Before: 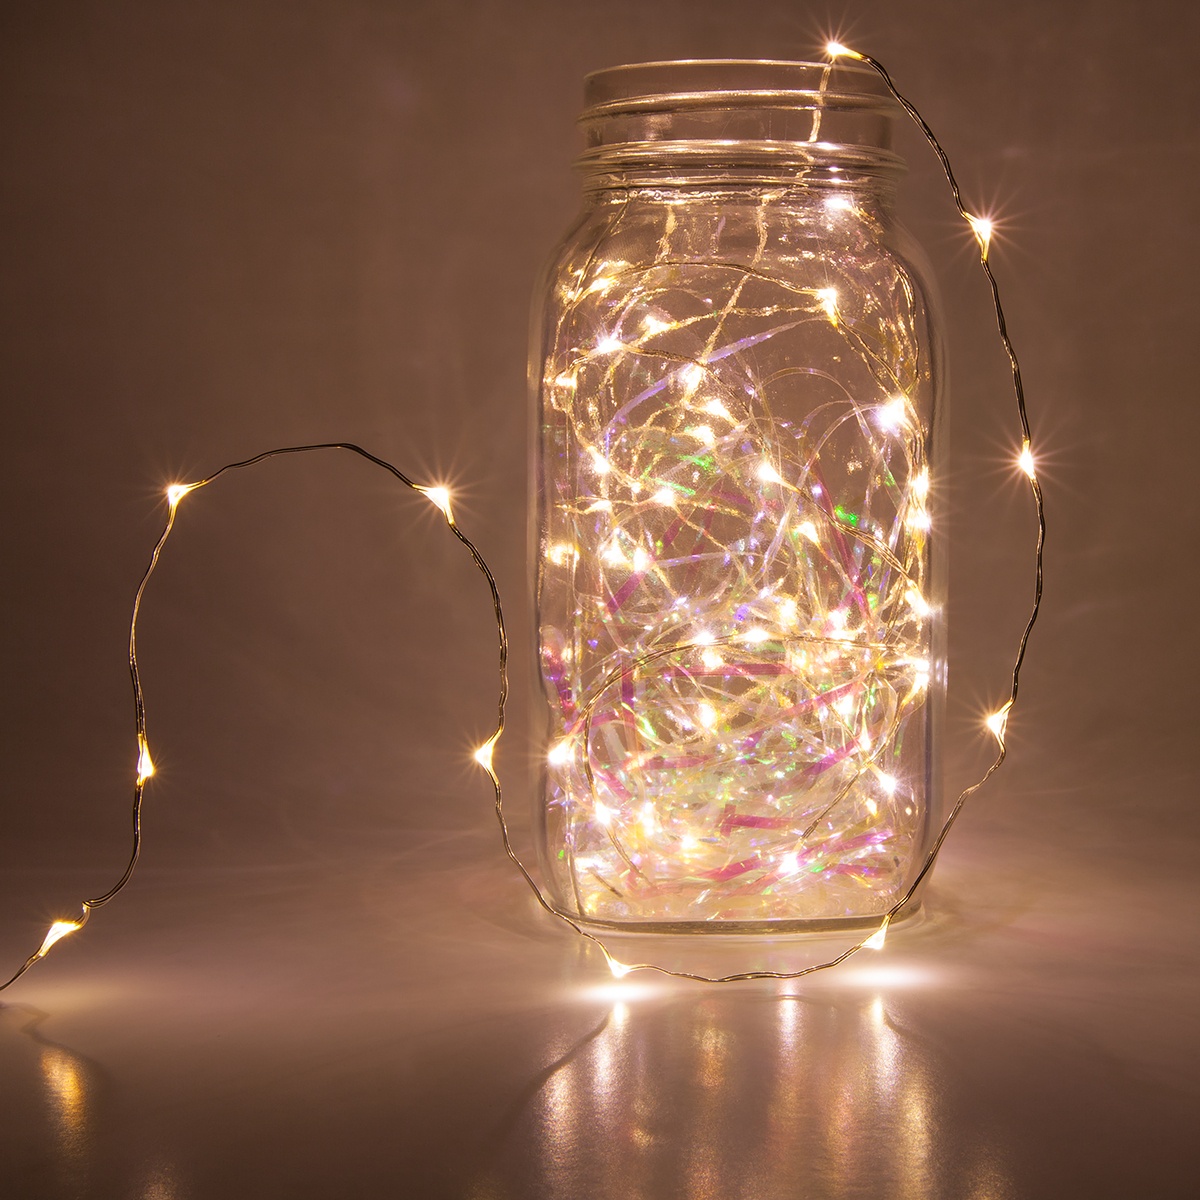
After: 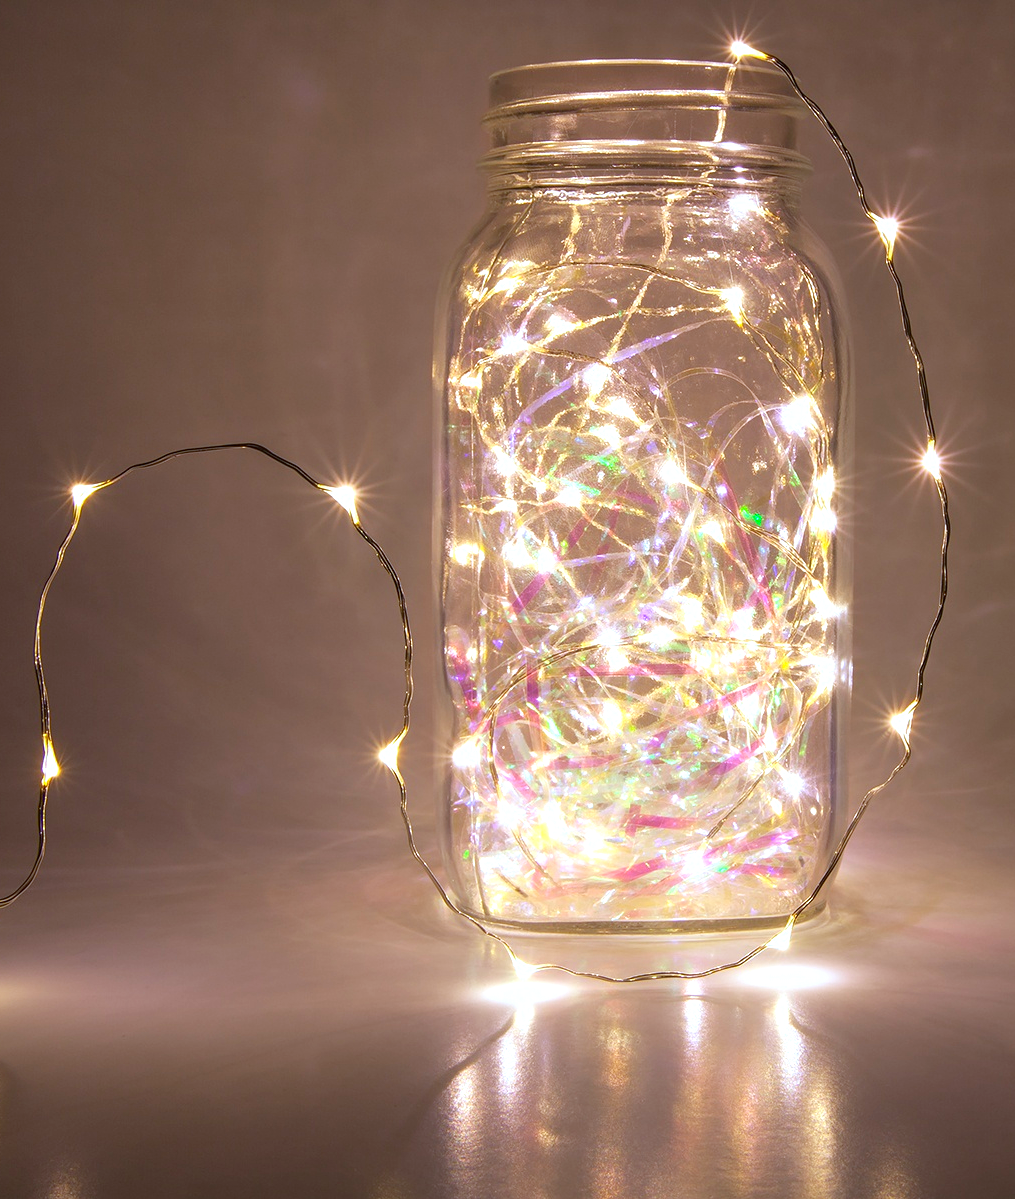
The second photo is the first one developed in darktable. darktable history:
color calibration: output colorfulness [0, 0.315, 0, 0], x 0.382, y 0.372, temperature 3881.99 K
crop: left 7.954%, right 7.426%
exposure: black level correction 0.001, exposure 0.499 EV, compensate exposure bias true, compensate highlight preservation false
